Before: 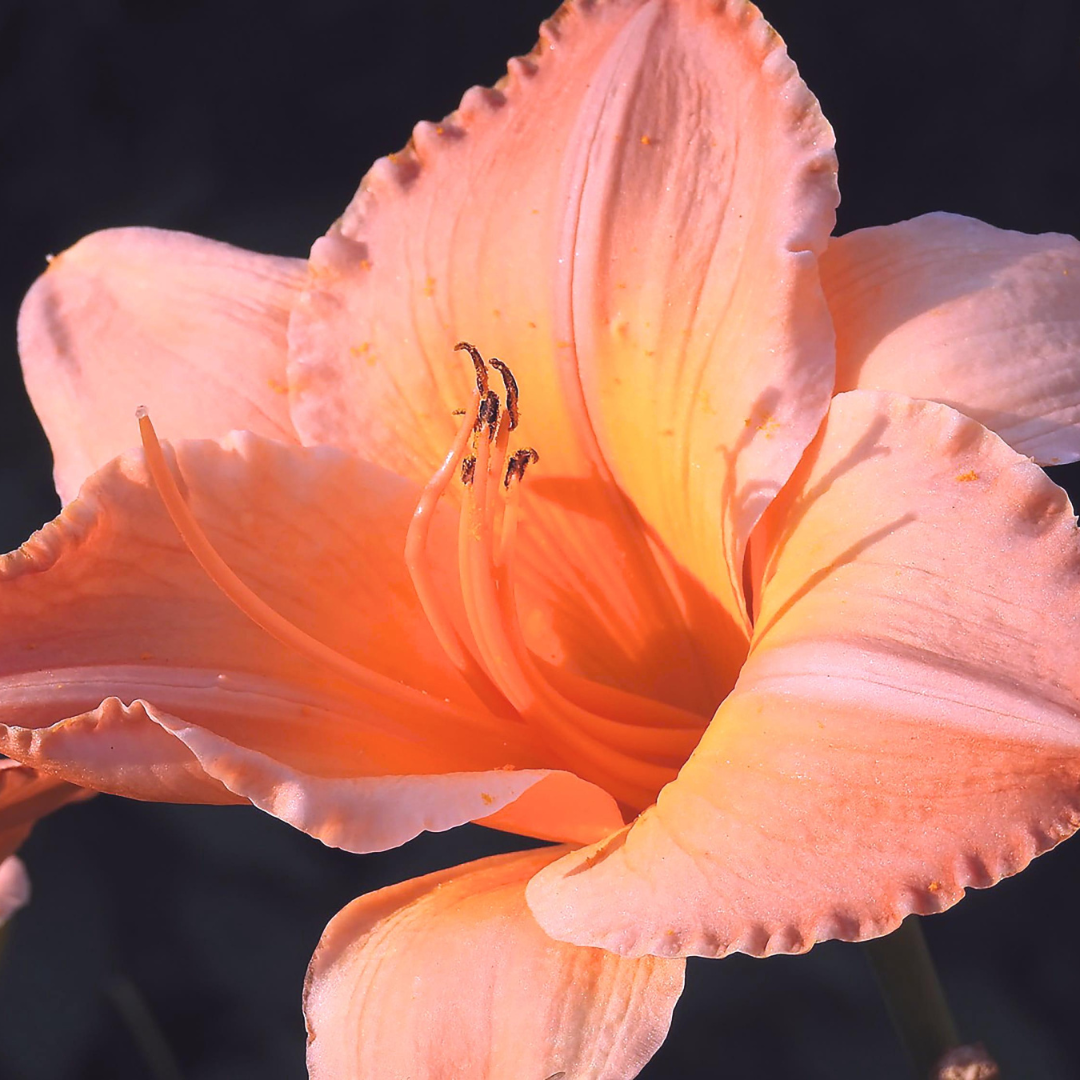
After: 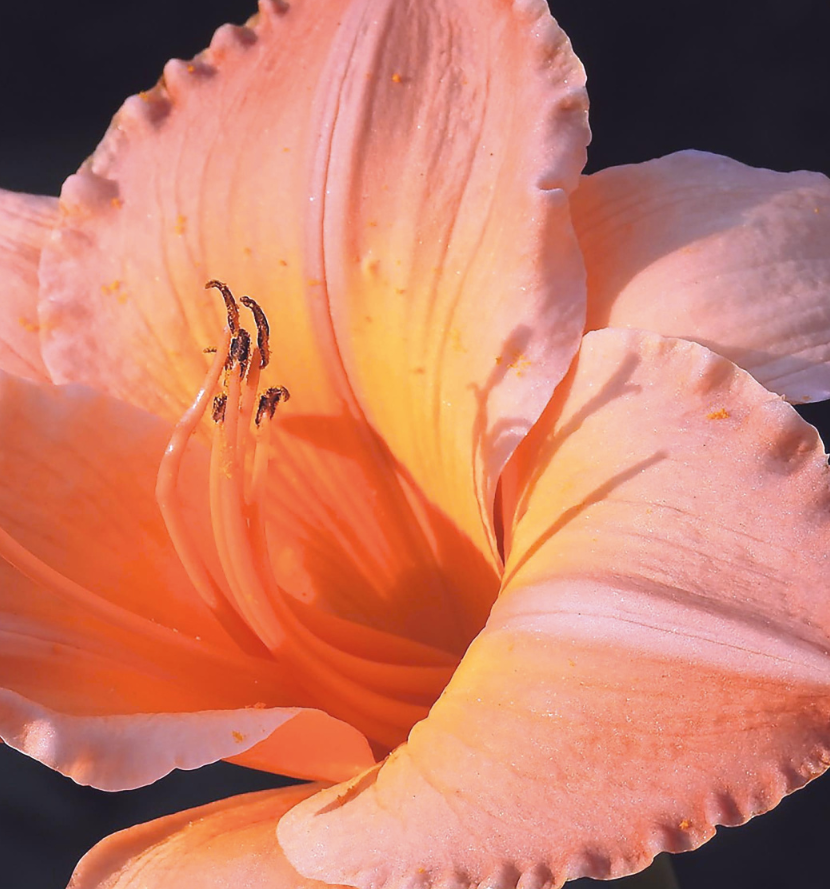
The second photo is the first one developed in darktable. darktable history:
crop: left 23.095%, top 5.827%, bottom 11.854%
white balance: red 1, blue 1
color zones: curves: ch0 [(0.068, 0.464) (0.25, 0.5) (0.48, 0.508) (0.75, 0.536) (0.886, 0.476) (0.967, 0.456)]; ch1 [(0.066, 0.456) (0.25, 0.5) (0.616, 0.508) (0.746, 0.56) (0.934, 0.444)]
